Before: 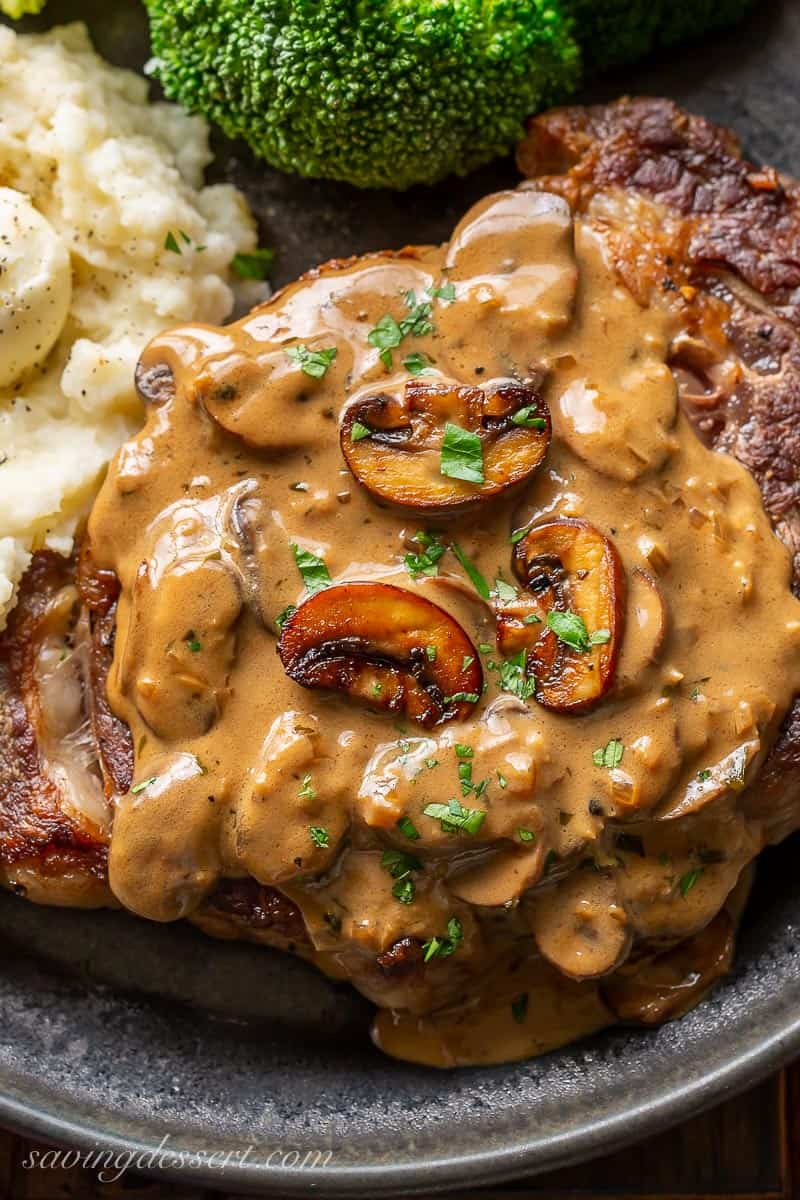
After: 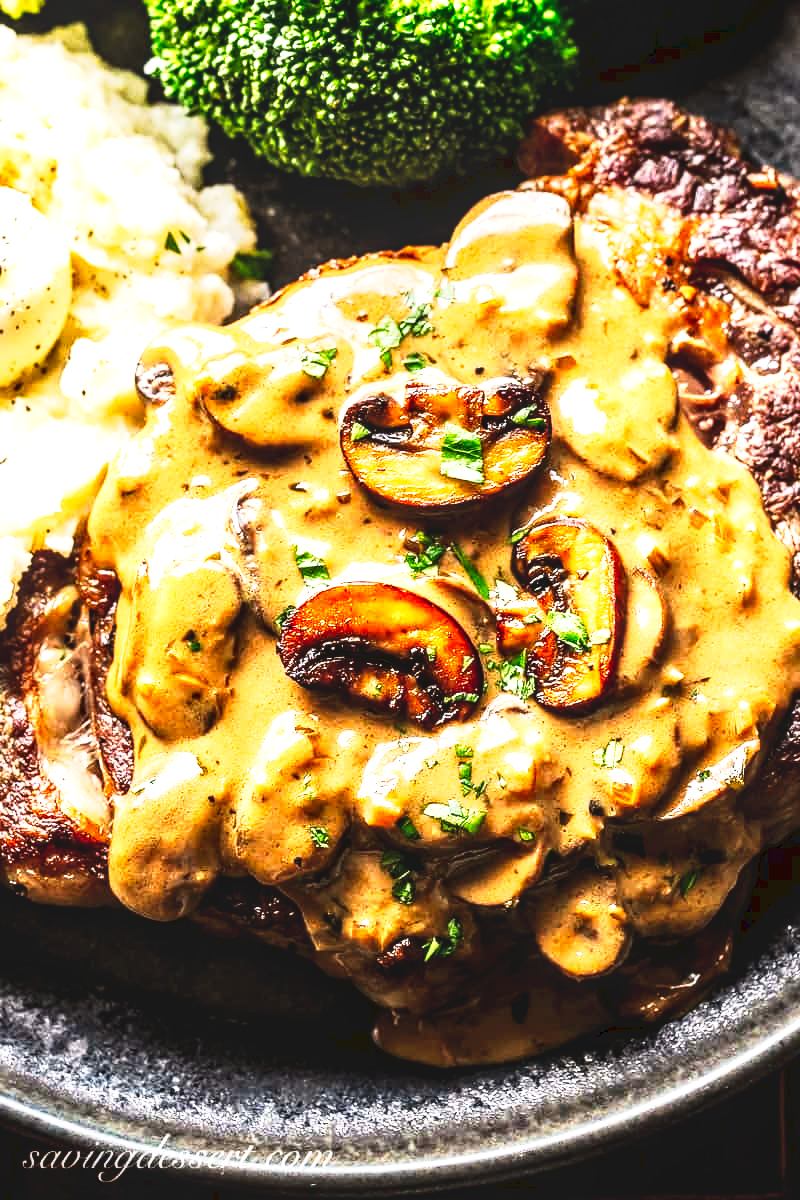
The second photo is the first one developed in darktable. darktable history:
exposure: exposure 0.376 EV, compensate highlight preservation false
tone curve: curves: ch0 [(0, 0) (0.003, 0.063) (0.011, 0.063) (0.025, 0.063) (0.044, 0.066) (0.069, 0.071) (0.1, 0.09) (0.136, 0.116) (0.177, 0.144) (0.224, 0.192) (0.277, 0.246) (0.335, 0.311) (0.399, 0.399) (0.468, 0.49) (0.543, 0.589) (0.623, 0.709) (0.709, 0.827) (0.801, 0.918) (0.898, 0.969) (1, 1)], preserve colors none
local contrast: on, module defaults
tone equalizer: -8 EV -1.08 EV, -7 EV -1.01 EV, -6 EV -0.867 EV, -5 EV -0.578 EV, -3 EV 0.578 EV, -2 EV 0.867 EV, -1 EV 1.01 EV, +0 EV 1.08 EV, edges refinement/feathering 500, mask exposure compensation -1.57 EV, preserve details no
